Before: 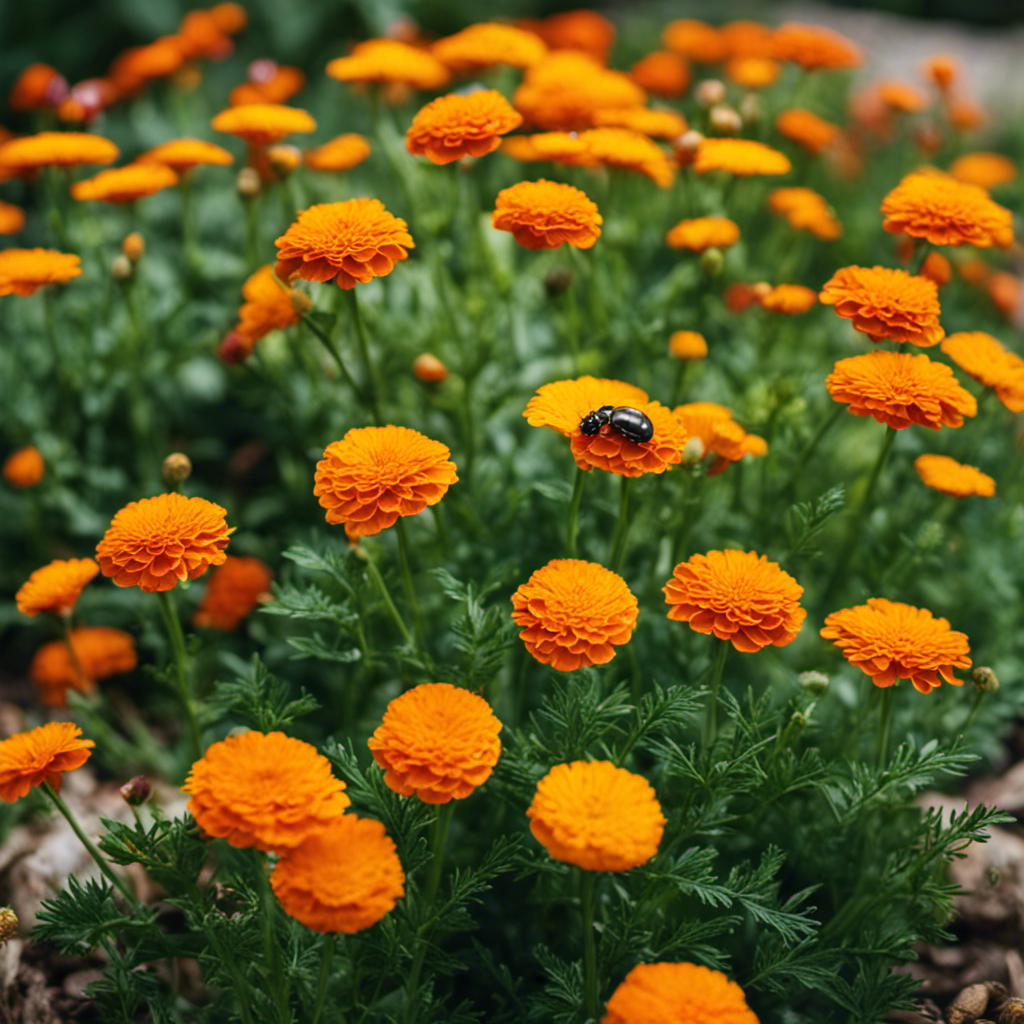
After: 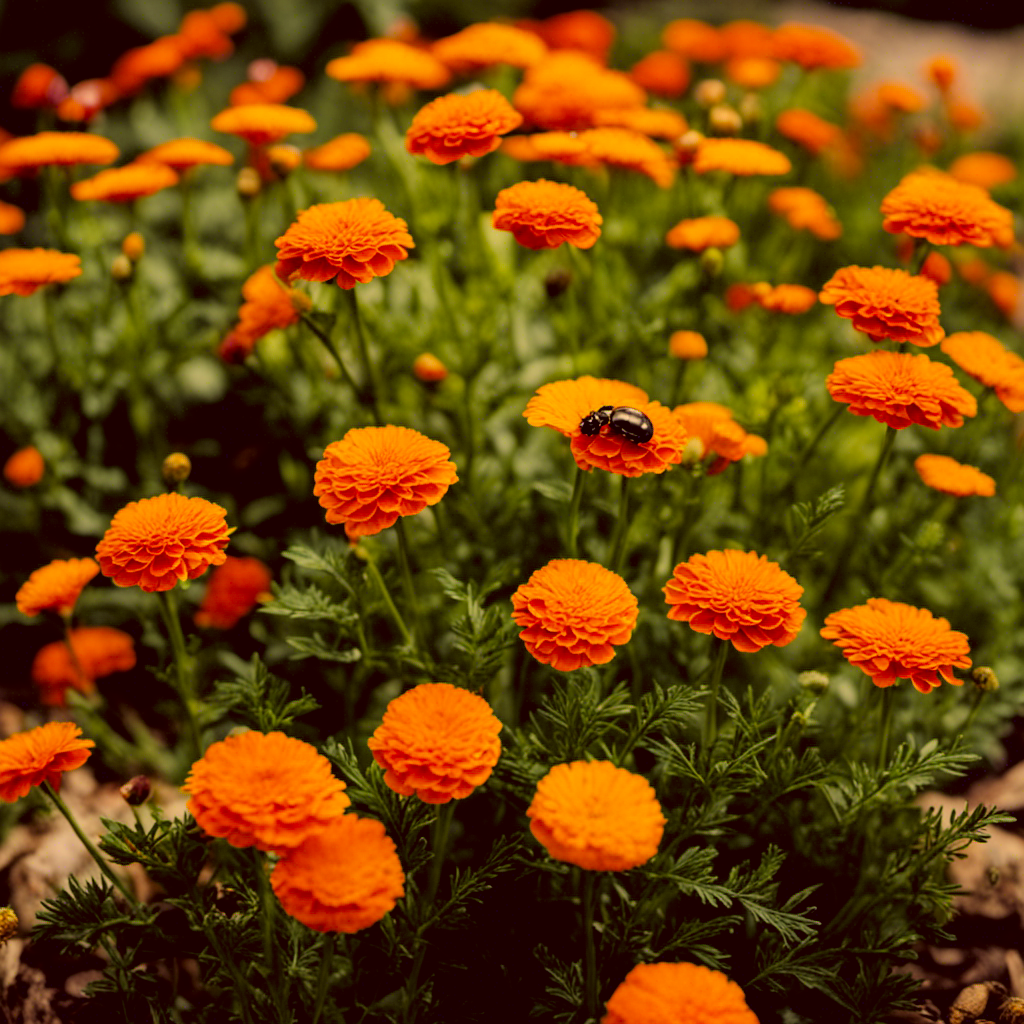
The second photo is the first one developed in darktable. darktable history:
filmic rgb: black relative exposure -7.78 EV, white relative exposure 4.38 EV, target black luminance 0%, hardness 3.75, latitude 50.58%, contrast 1.071, highlights saturation mix 9.41%, shadows ↔ highlights balance -0.226%, color science v6 (2022)
color correction: highlights a* 9.87, highlights b* 38.89, shadows a* 13.83, shadows b* 3.42
